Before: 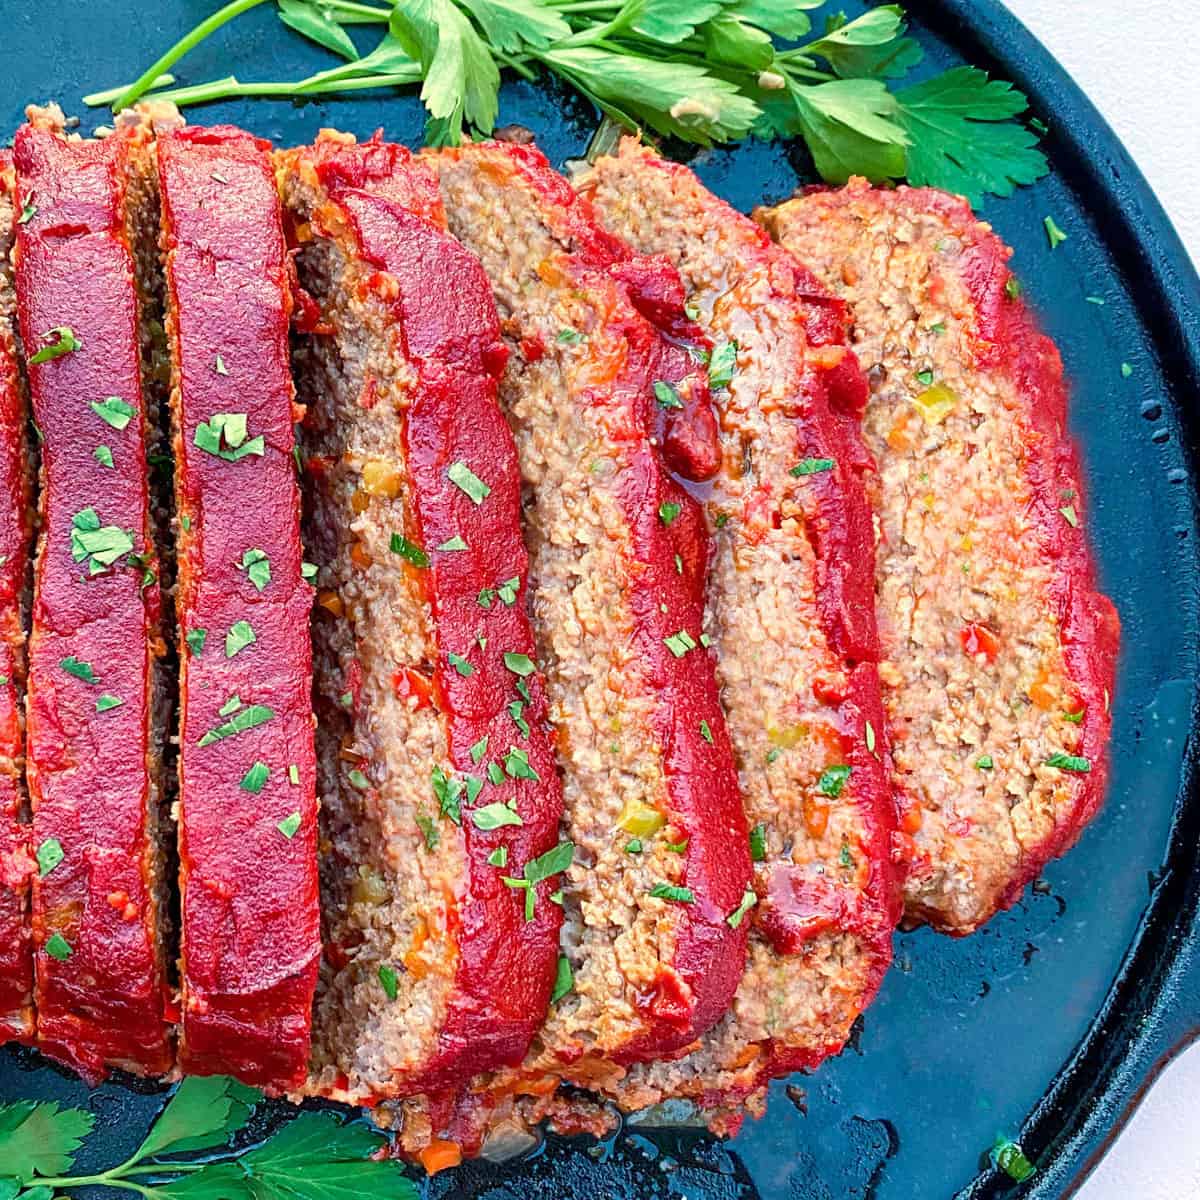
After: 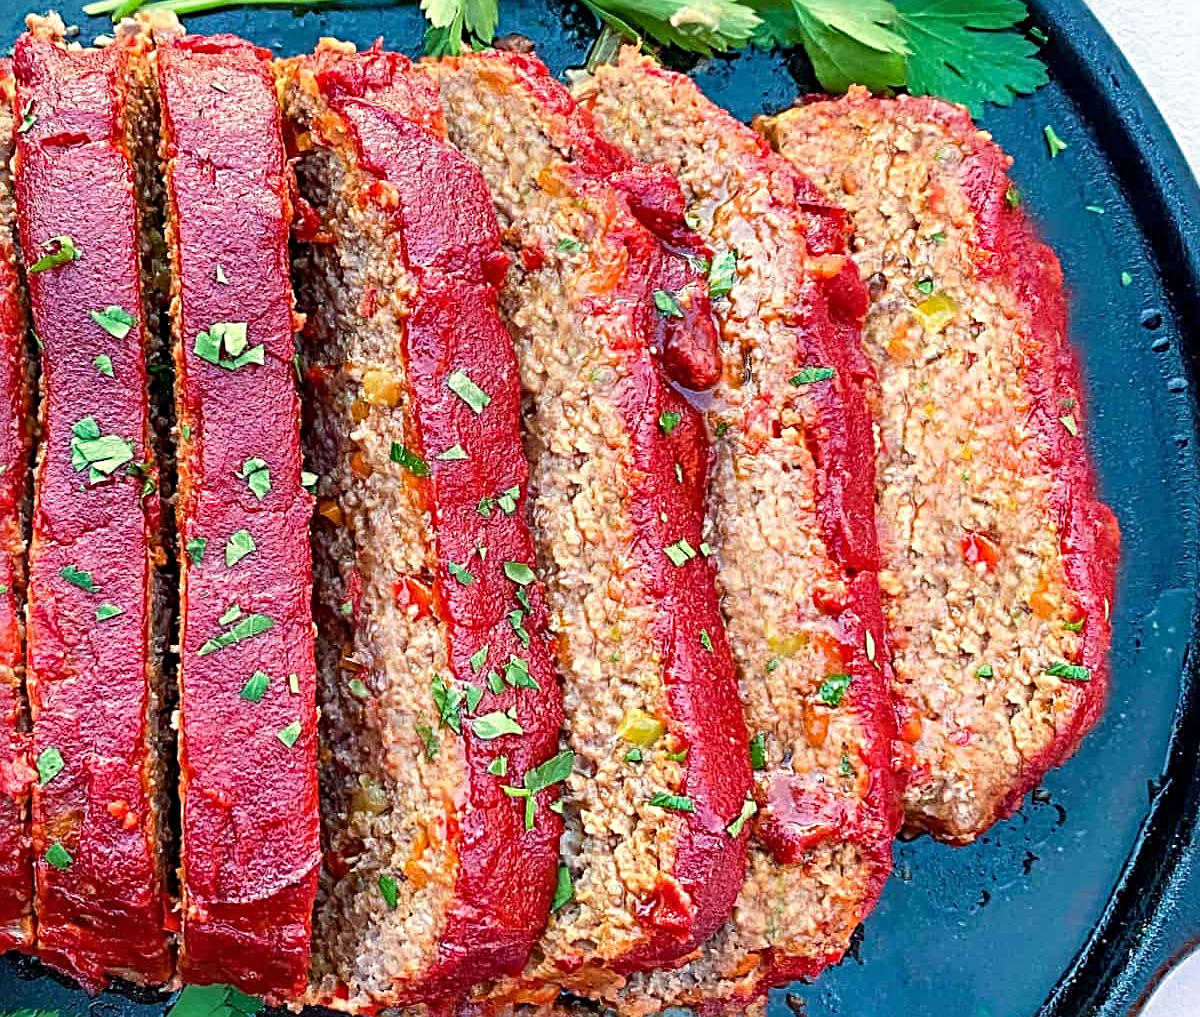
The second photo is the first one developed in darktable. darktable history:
crop: top 7.593%, bottom 7.636%
sharpen: radius 3.974
